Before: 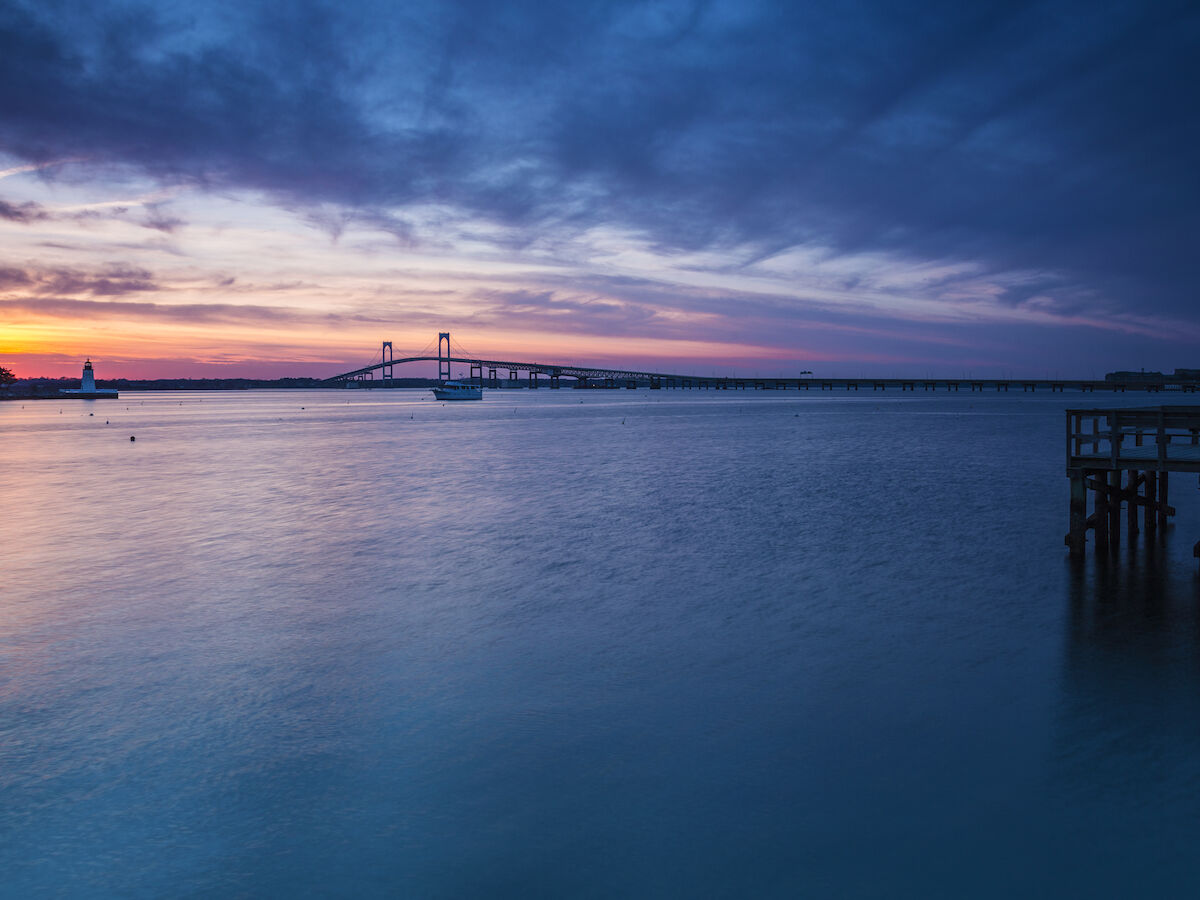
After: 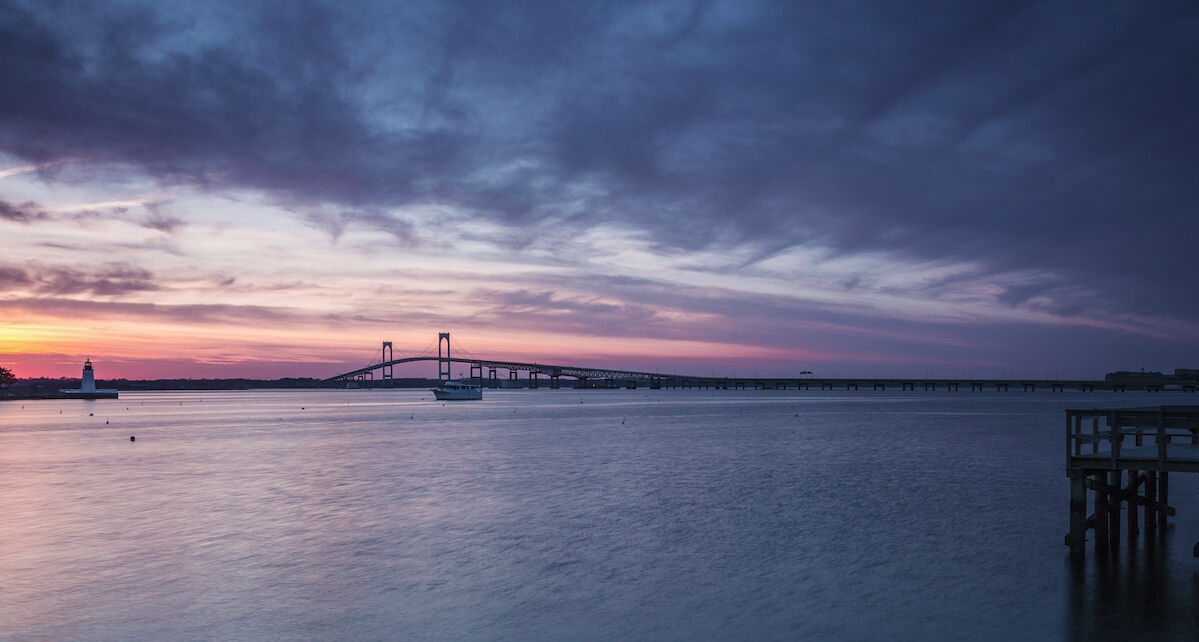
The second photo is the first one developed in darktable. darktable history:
crop: bottom 28.576%
color contrast: blue-yellow contrast 0.7
